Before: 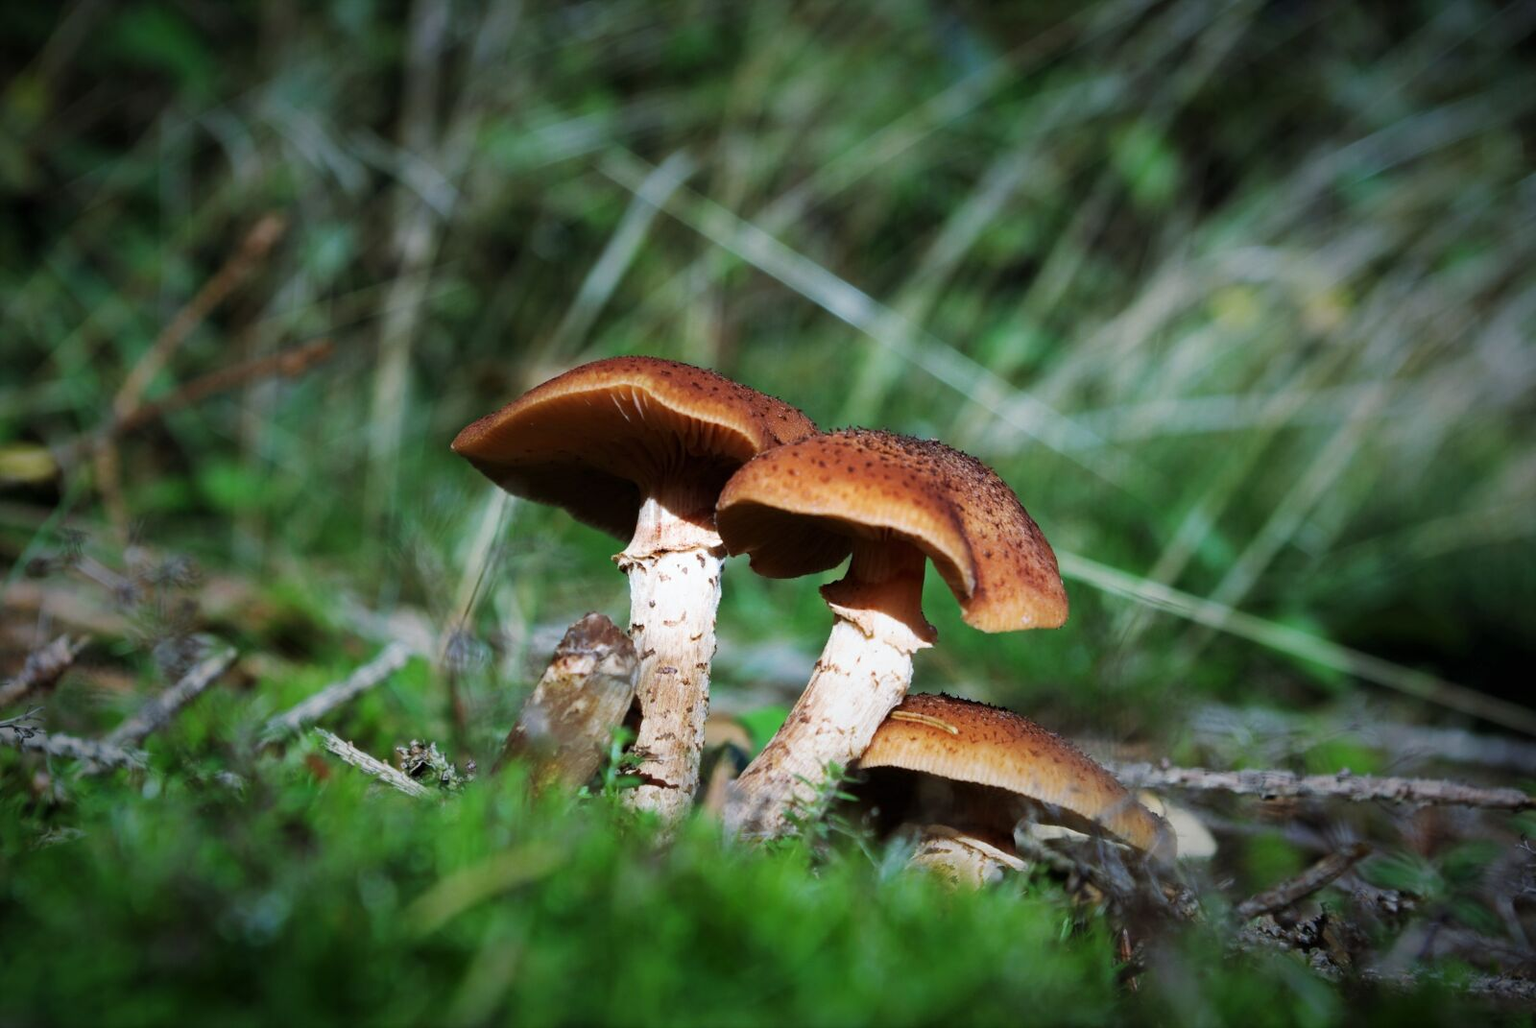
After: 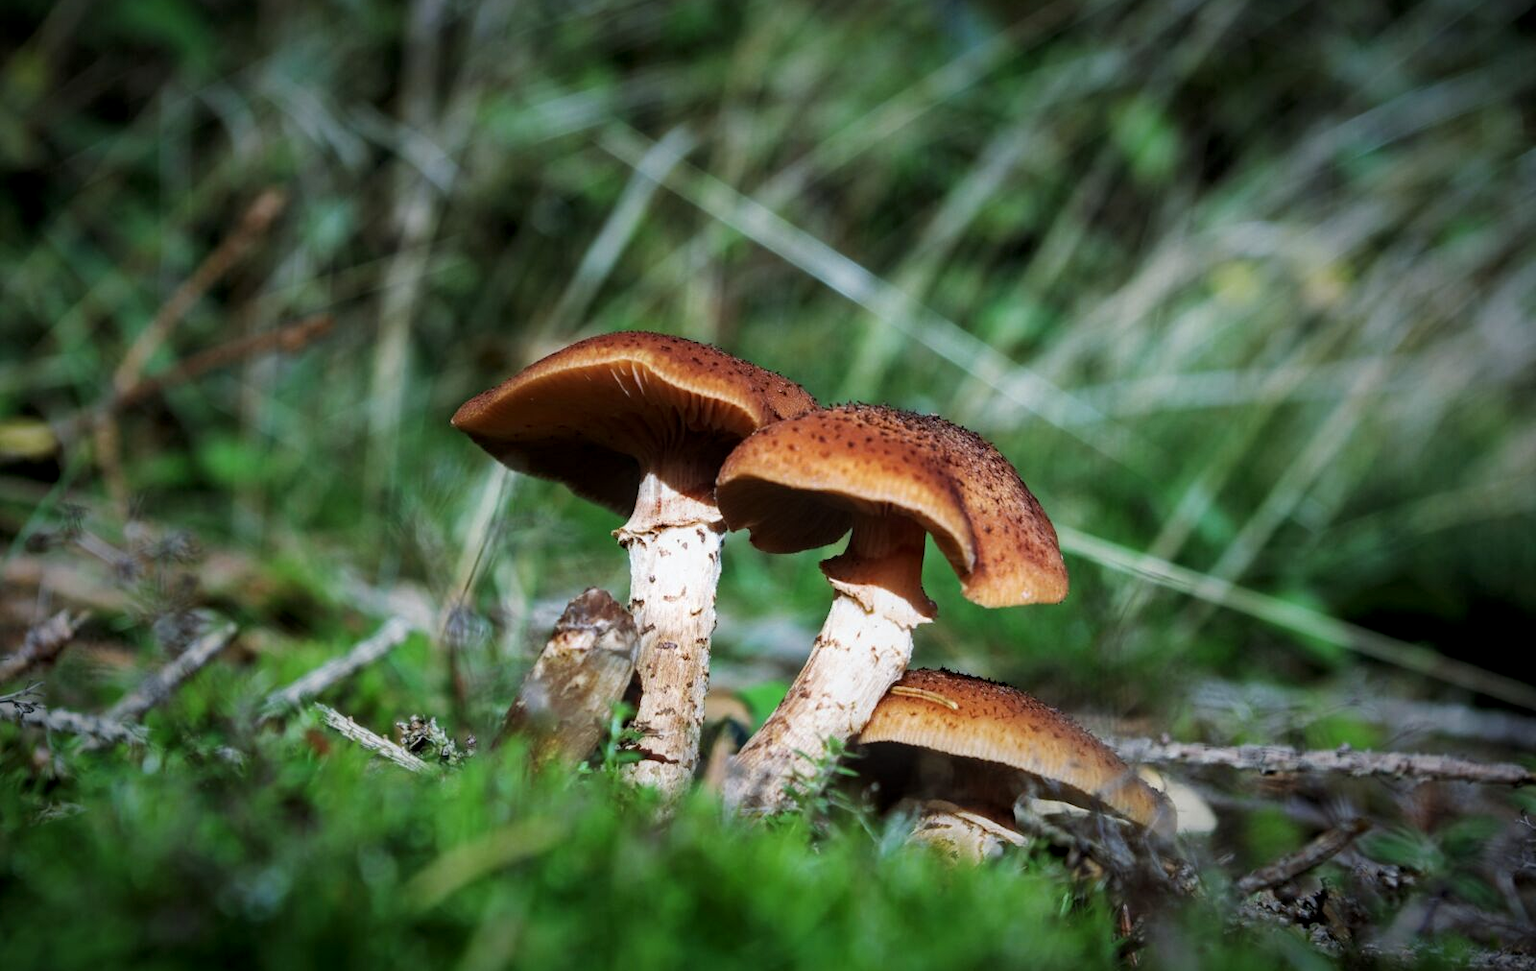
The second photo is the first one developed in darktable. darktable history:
local contrast: on, module defaults
color balance rgb: global vibrance 0.5%
crop and rotate: top 2.479%, bottom 3.018%
